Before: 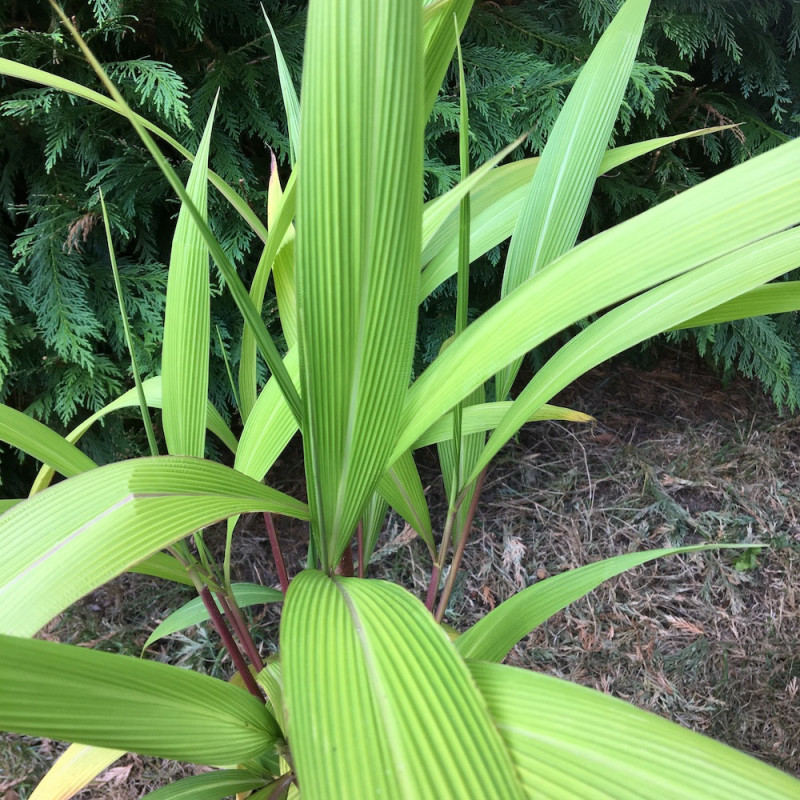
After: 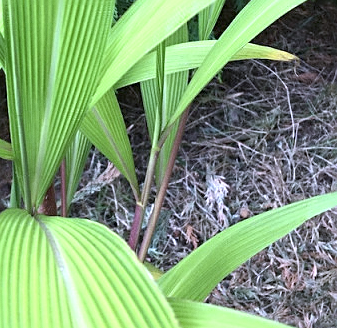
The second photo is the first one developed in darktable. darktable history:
sharpen: on, module defaults
exposure: black level correction 0.001, exposure 0.5 EV, compensate exposure bias true, compensate highlight preservation false
contrast brightness saturation: saturation -0.05
tone equalizer: on, module defaults
white balance: red 0.926, green 1.003, blue 1.133
color correction: highlights a* 3.12, highlights b* -1.55, shadows a* -0.101, shadows b* 2.52, saturation 0.98
grain: coarseness 0.09 ISO, strength 10%
crop: left 37.221%, top 45.169%, right 20.63%, bottom 13.777%
